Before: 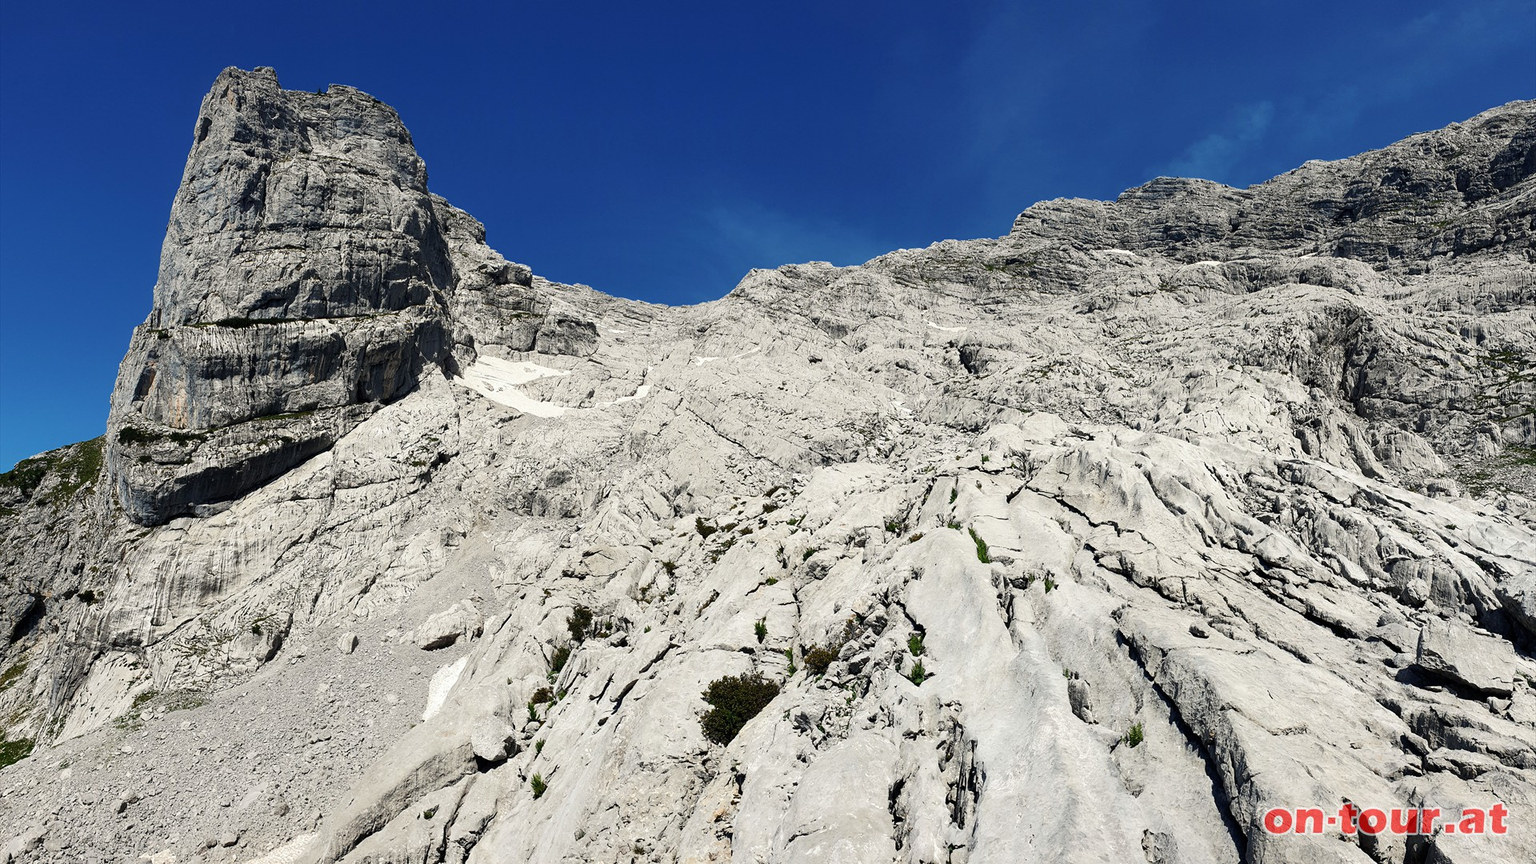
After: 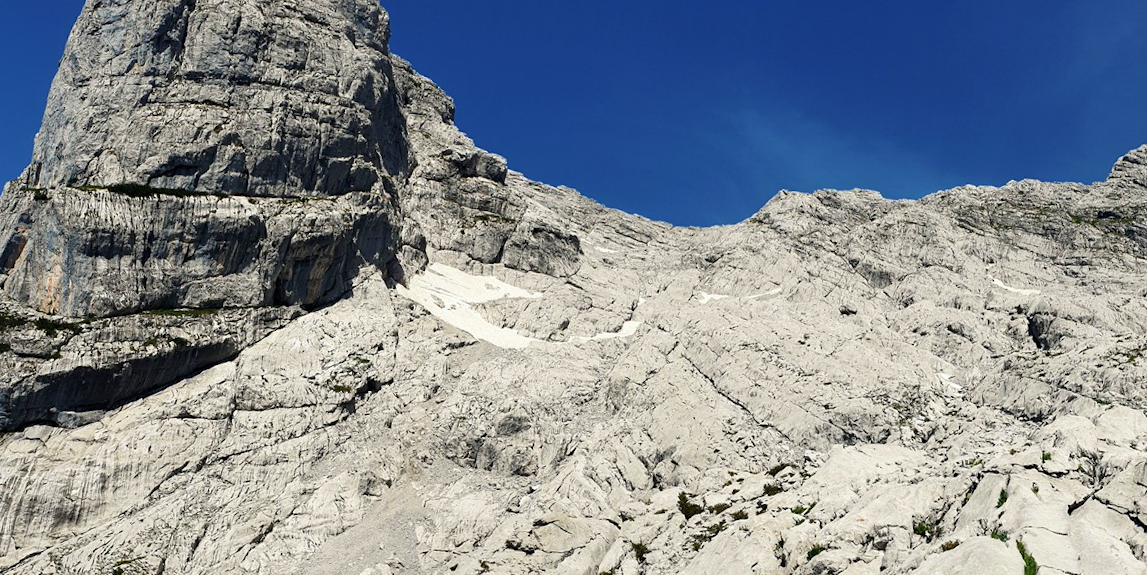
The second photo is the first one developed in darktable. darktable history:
velvia: on, module defaults
crop and rotate: angle -5.98°, left 2.101%, top 6.928%, right 27.373%, bottom 30.196%
